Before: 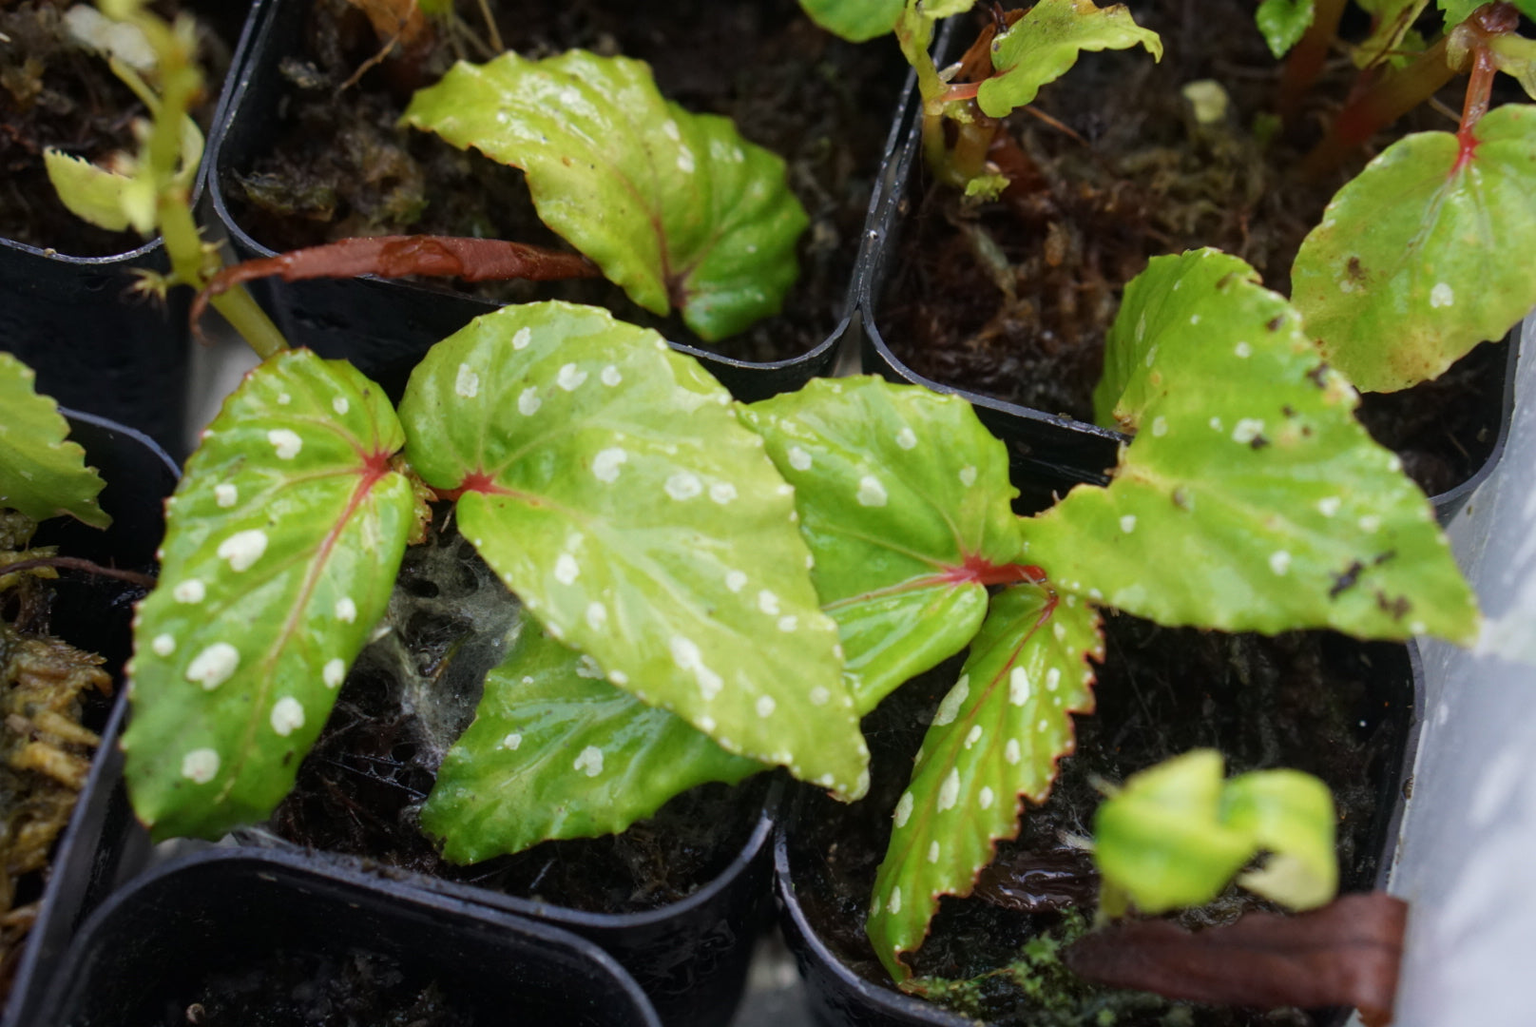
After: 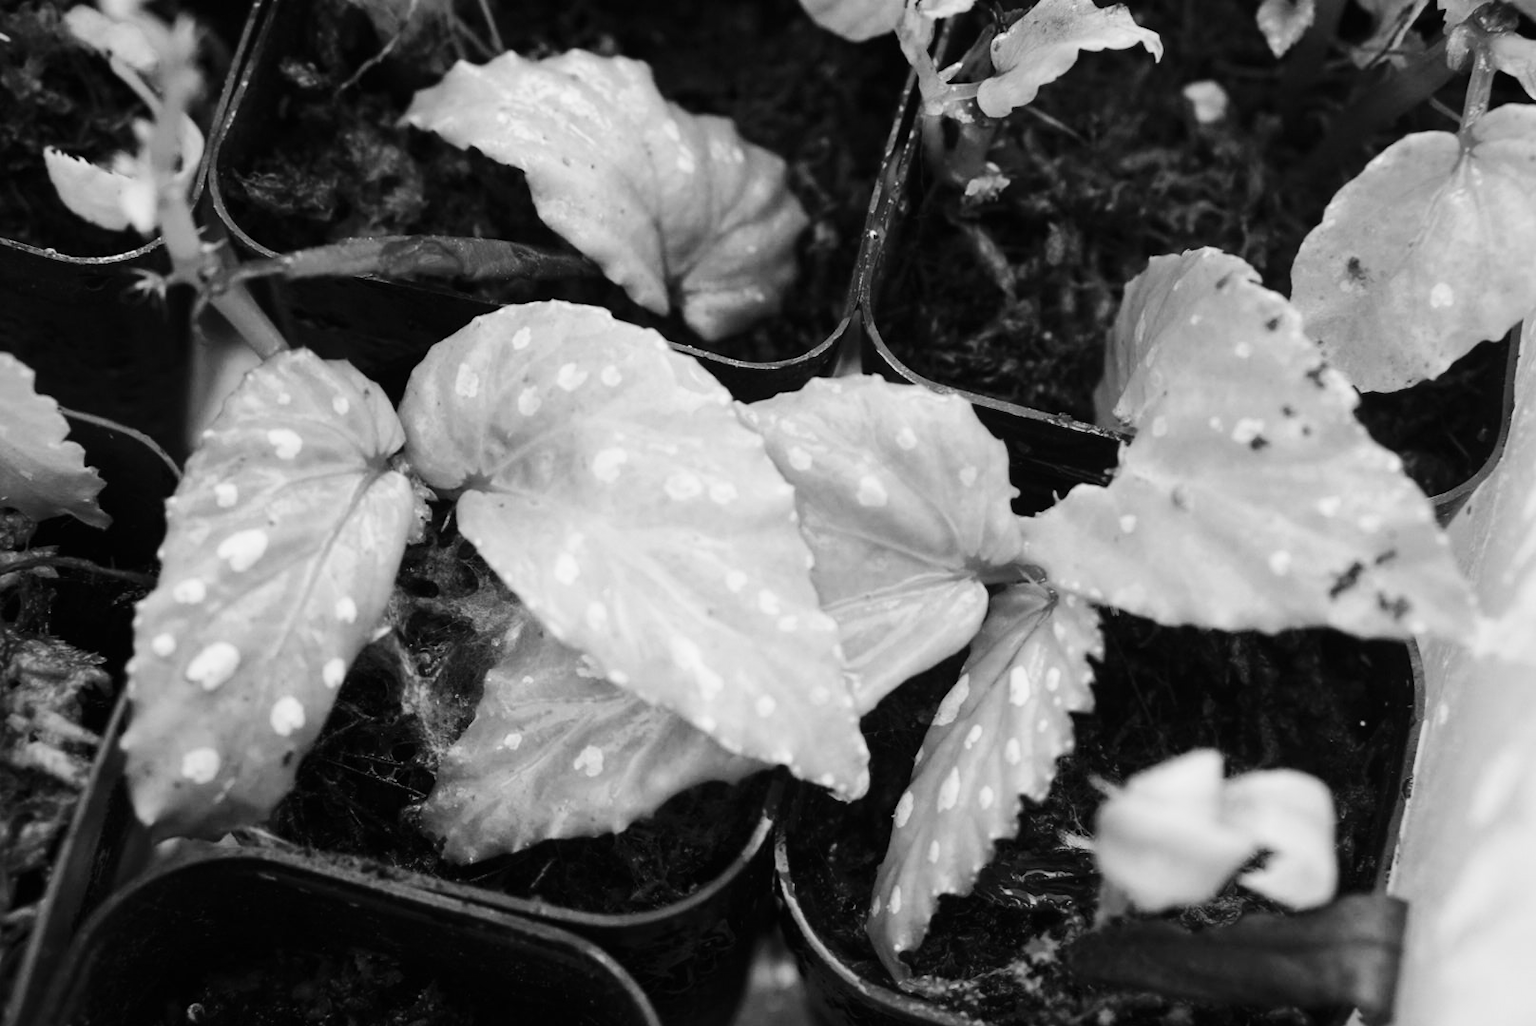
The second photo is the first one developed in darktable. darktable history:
base curve: curves: ch0 [(0, 0) (0.032, 0.025) (0.121, 0.166) (0.206, 0.329) (0.605, 0.79) (1, 1)], preserve colors none
monochrome: on, module defaults
